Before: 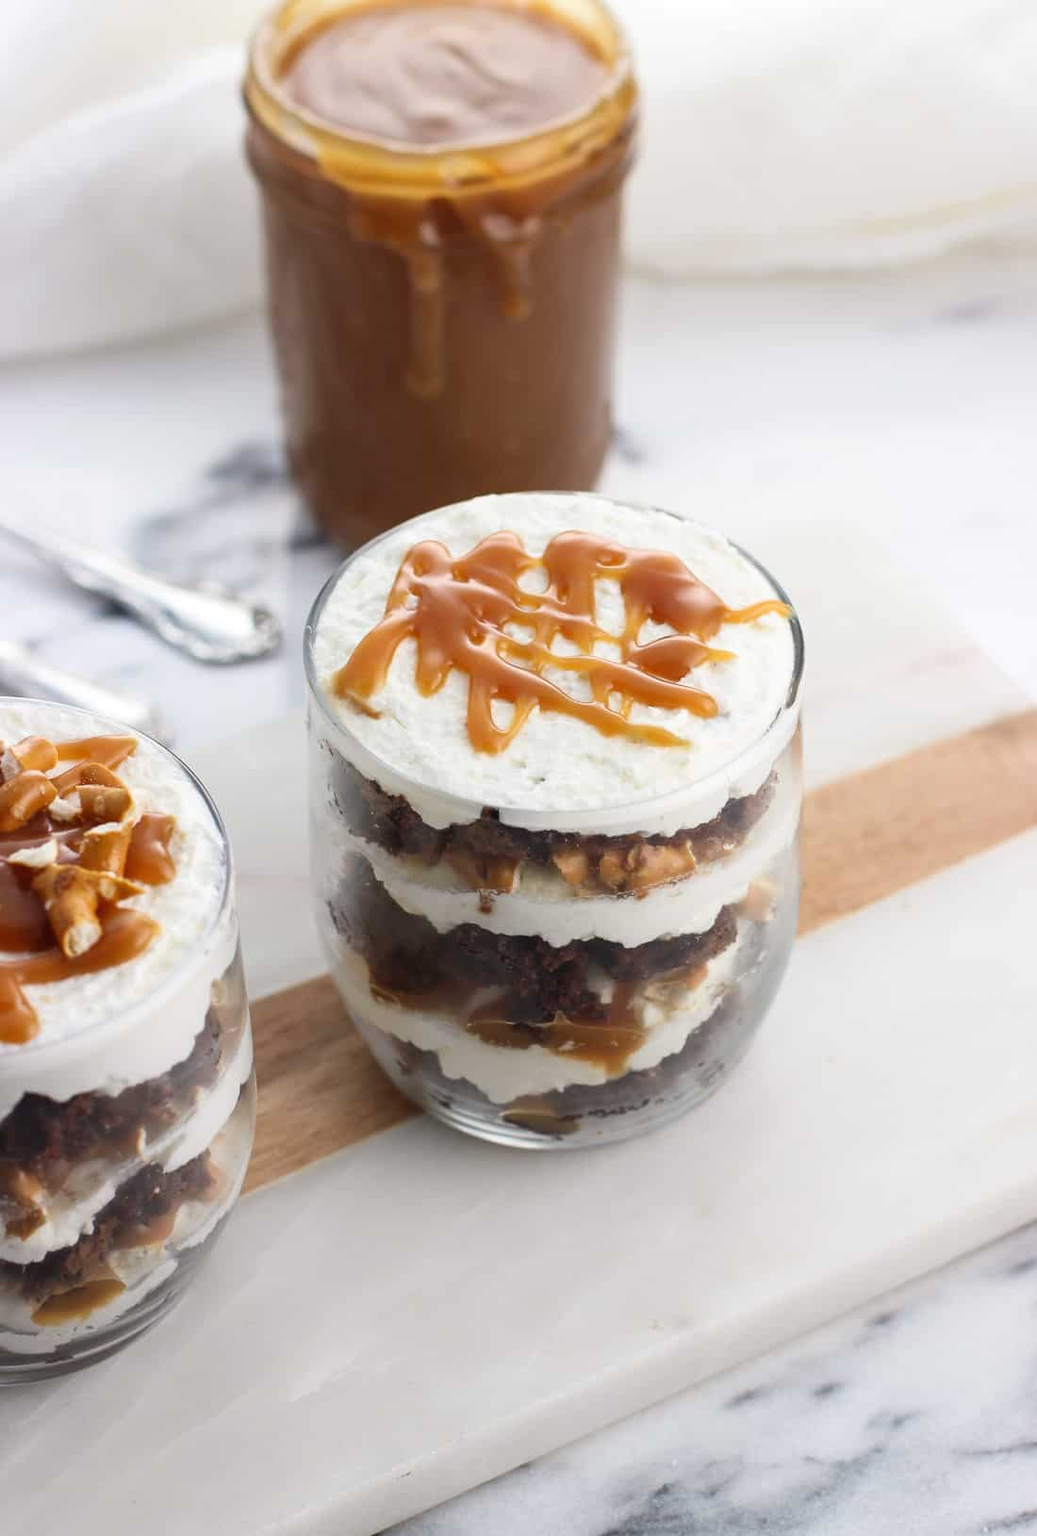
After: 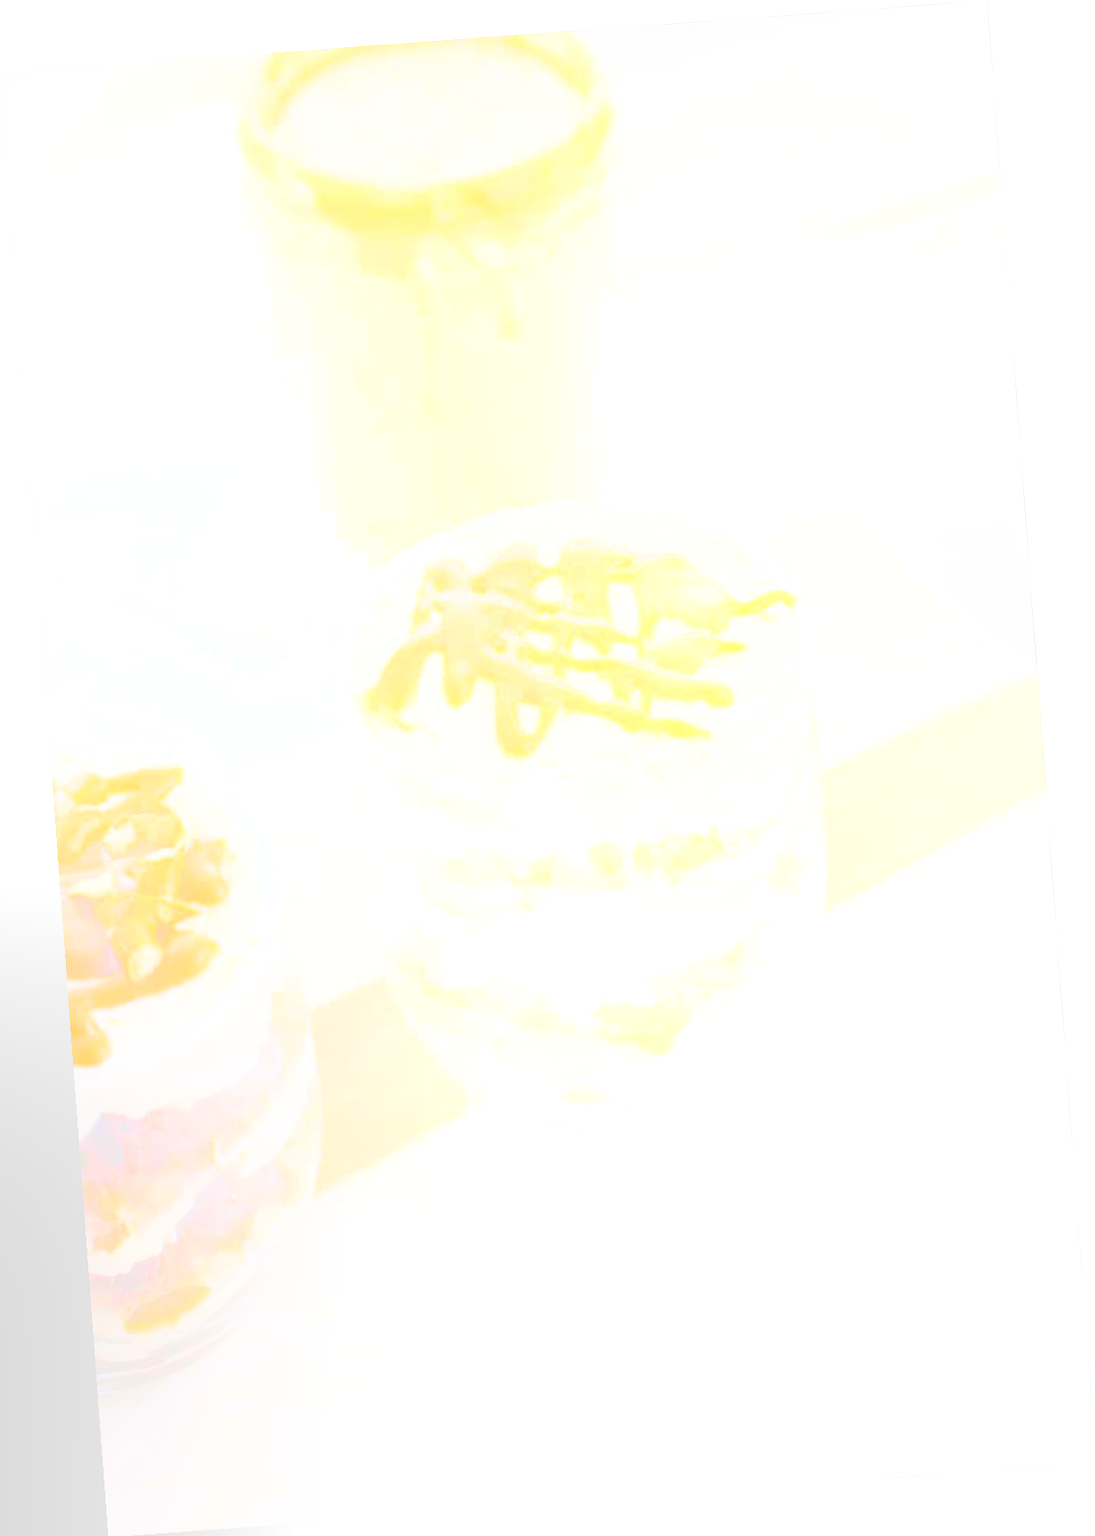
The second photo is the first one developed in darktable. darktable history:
rotate and perspective: rotation -4.25°, automatic cropping off
contrast equalizer: y [[0.5 ×6], [0.5 ×6], [0.5, 0.5, 0.501, 0.545, 0.707, 0.863], [0 ×6], [0 ×6]]
exposure: black level correction 0.01, exposure 0.011 EV, compensate highlight preservation false
bloom: size 70%, threshold 25%, strength 70%
shadows and highlights: radius 171.16, shadows 27, white point adjustment 3.13, highlights -67.95, soften with gaussian
